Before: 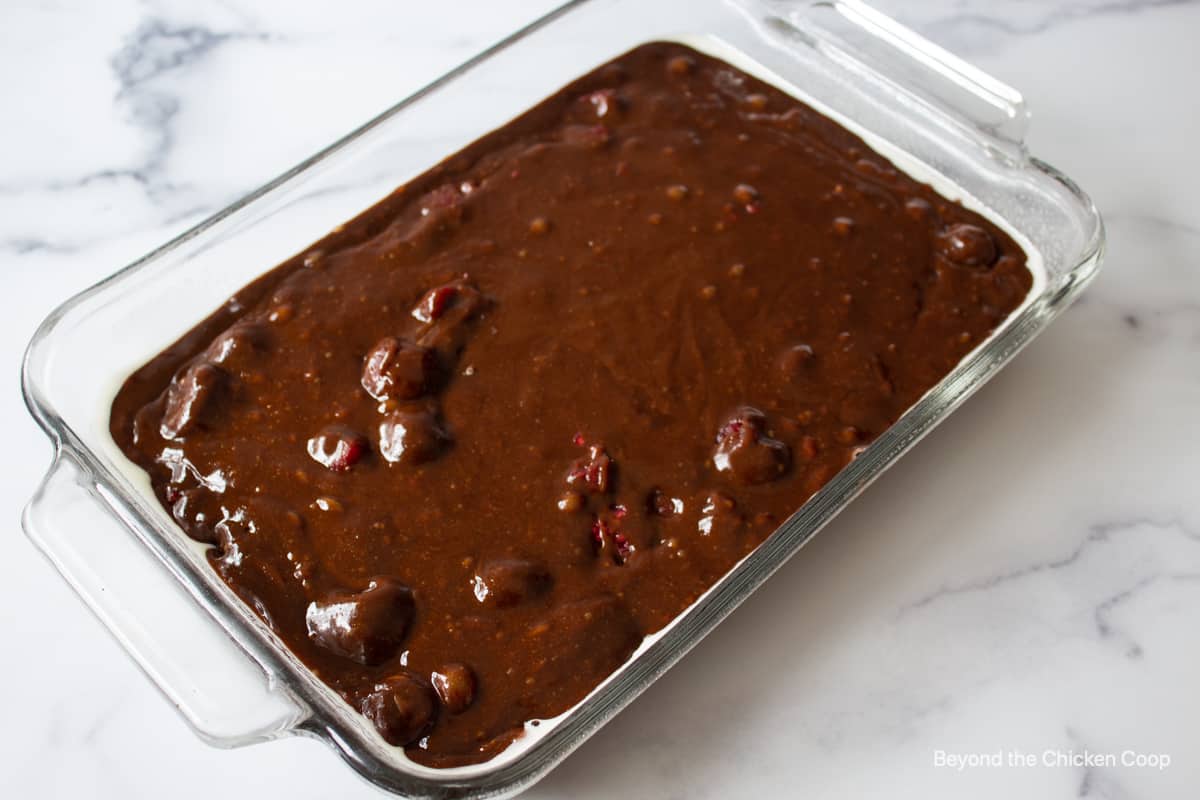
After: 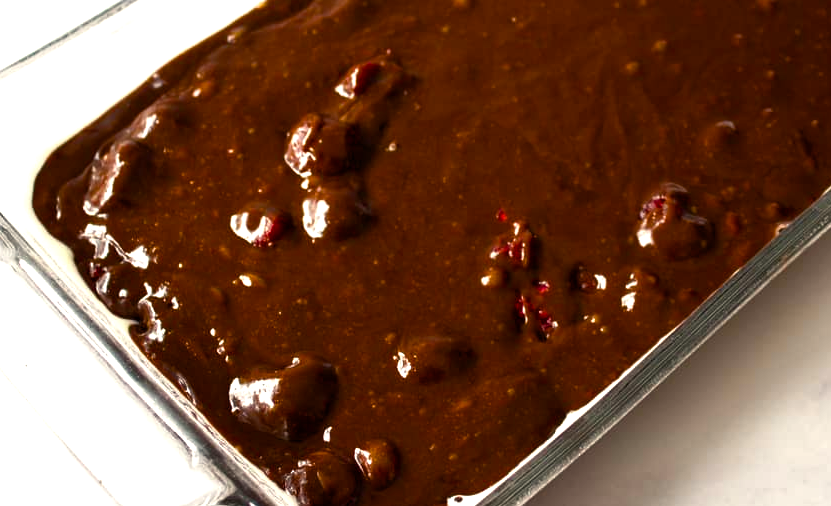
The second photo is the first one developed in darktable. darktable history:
crop: left 6.478%, top 28.092%, right 24.241%, bottom 8.555%
color balance rgb: shadows lift › luminance 0.964%, shadows lift › chroma 0.33%, shadows lift › hue 17.6°, highlights gain › chroma 2.998%, highlights gain › hue 76.05°, perceptual saturation grading › global saturation 27.208%, perceptual saturation grading › highlights -28.077%, perceptual saturation grading › mid-tones 15.587%, perceptual saturation grading › shadows 34.424%, perceptual brilliance grading › global brilliance 20.906%, perceptual brilliance grading › shadows -35.276%, global vibrance 2.564%
